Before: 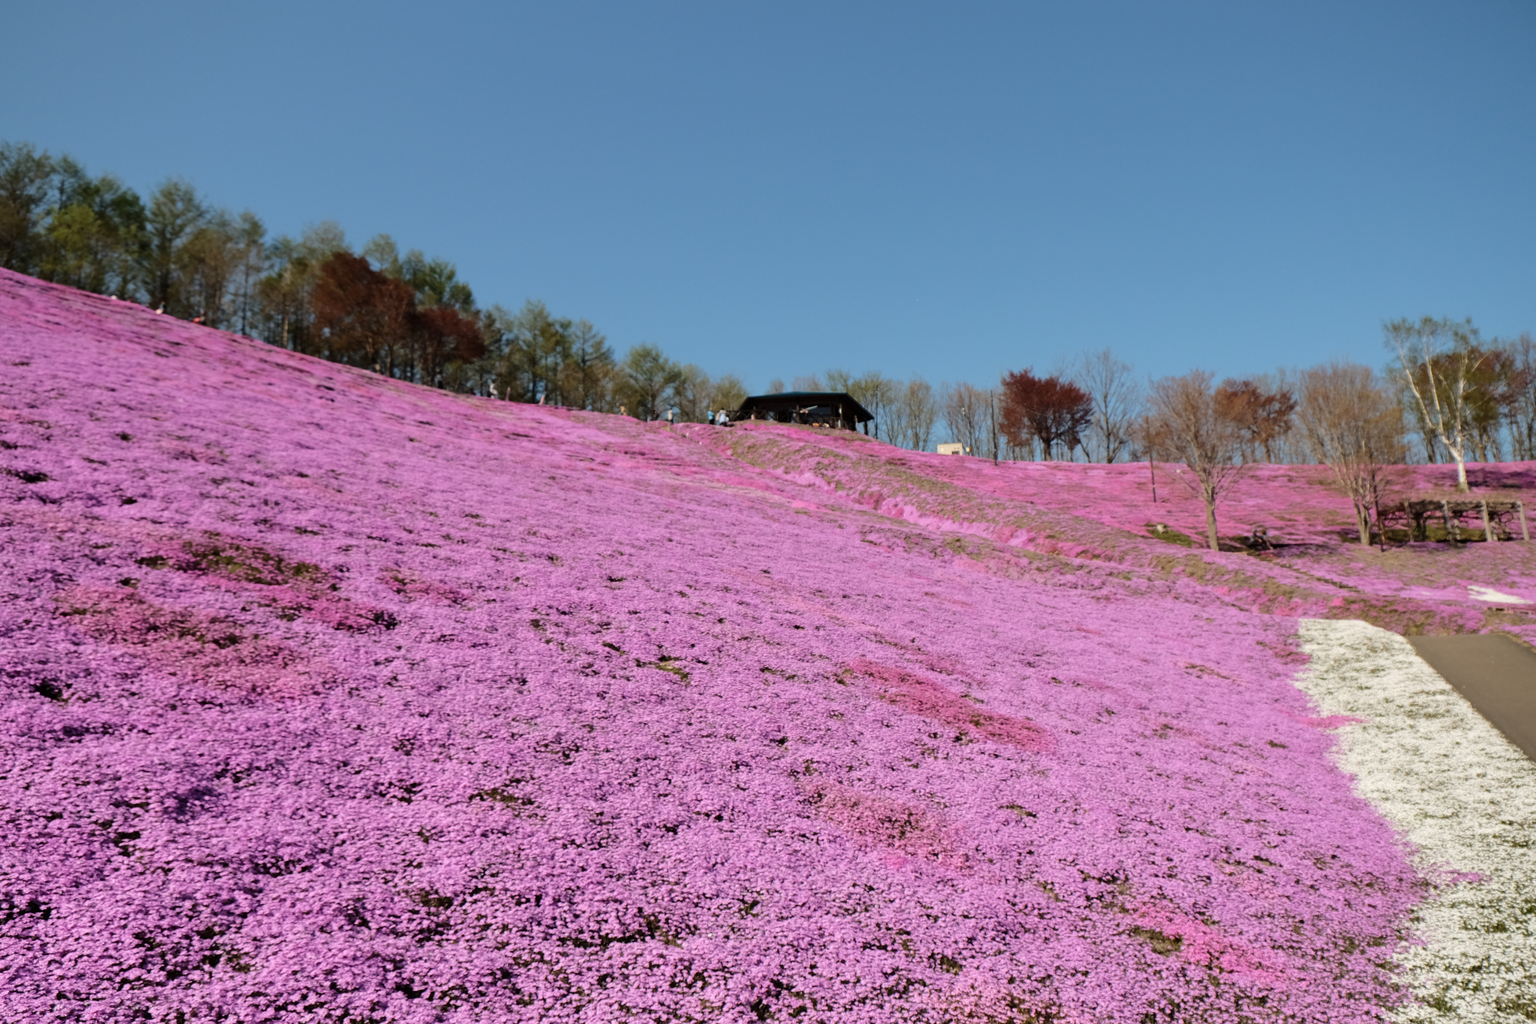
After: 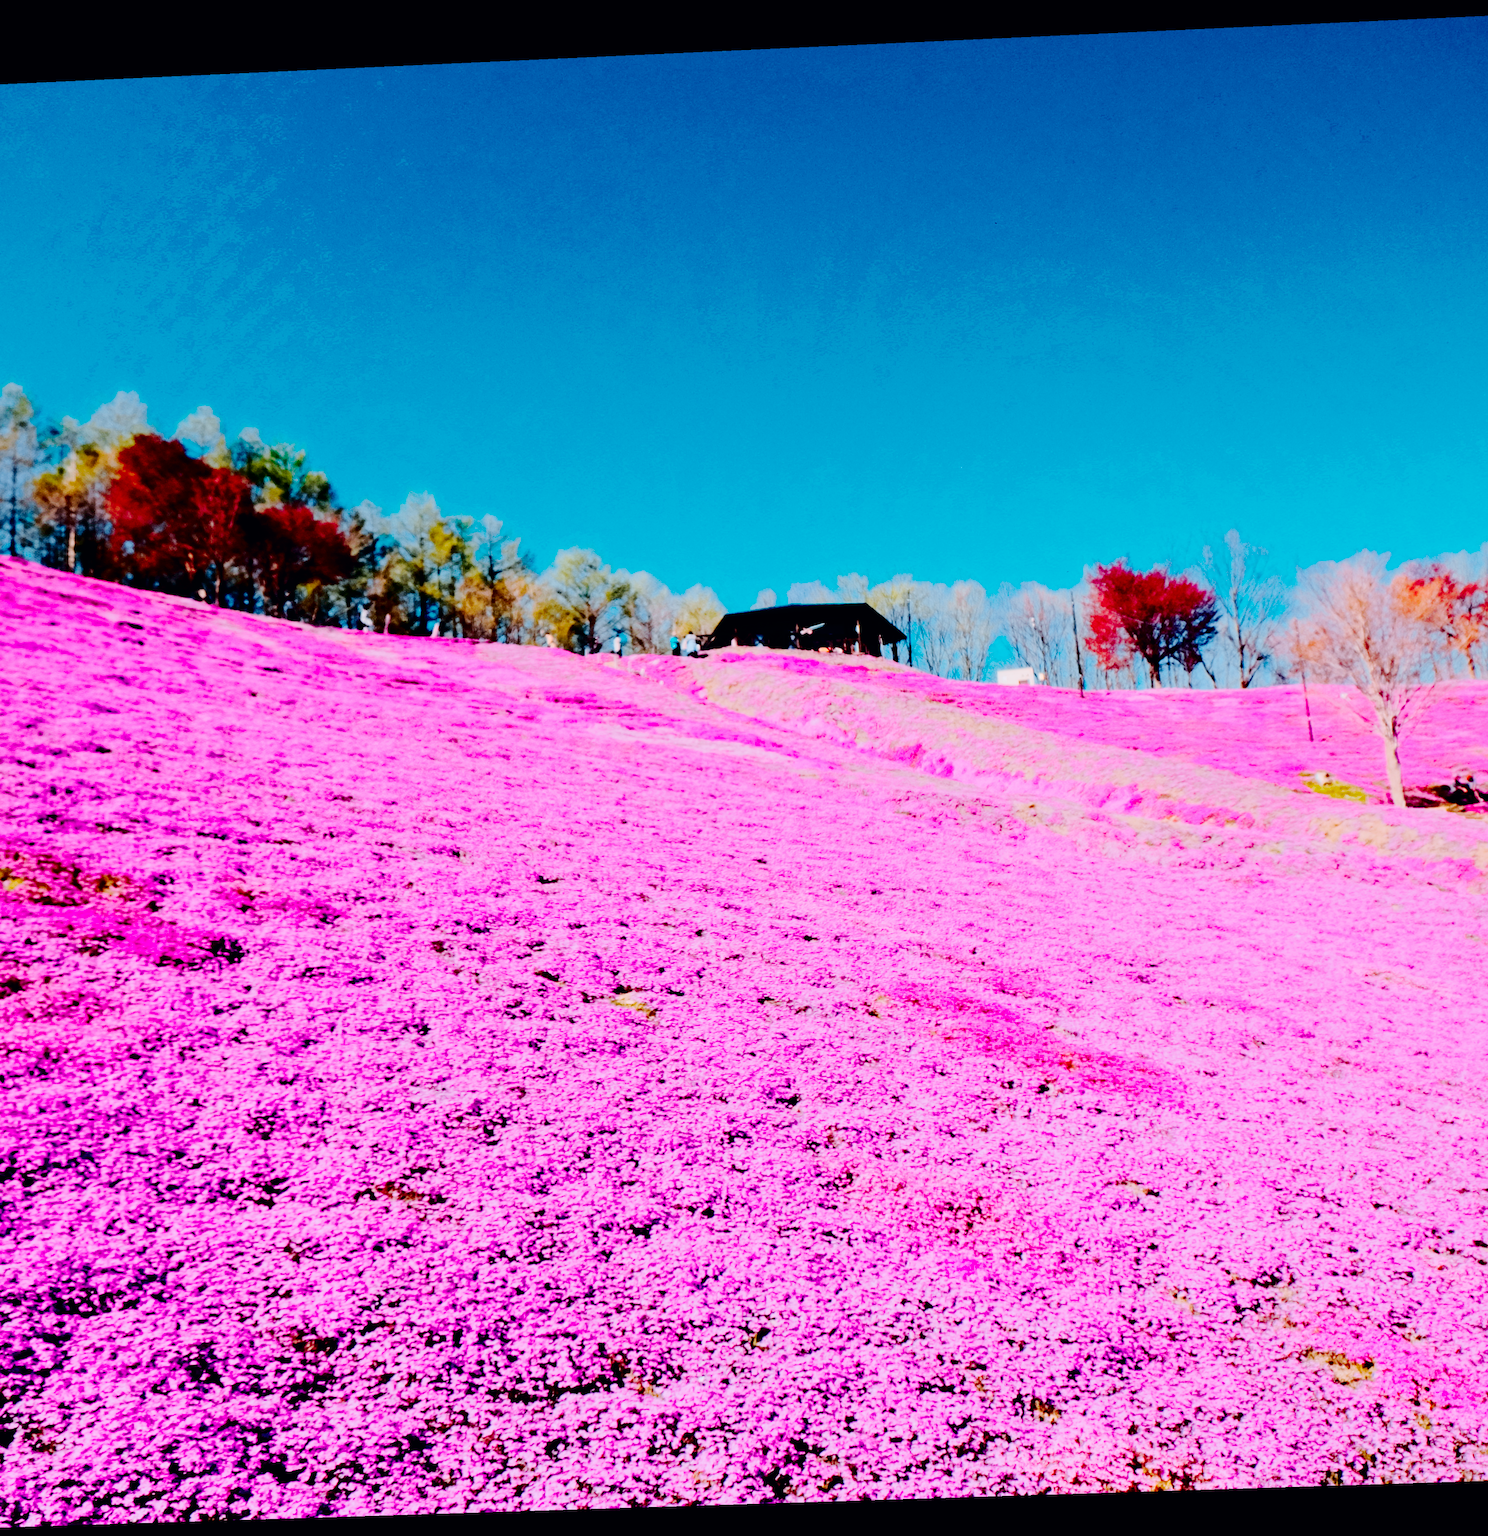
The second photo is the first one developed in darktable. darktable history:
base curve: curves: ch0 [(0, 0) (0.036, 0.01) (0.123, 0.254) (0.258, 0.504) (0.507, 0.748) (1, 1)], preserve colors none
color calibration: output R [1.422, -0.35, -0.252, 0], output G [-0.238, 1.259, -0.084, 0], output B [-0.081, -0.196, 1.58, 0], output brightness [0.49, 0.671, -0.57, 0], illuminant same as pipeline (D50), adaptation none (bypass), saturation algorithm version 1 (2020)
crop: left 15.419%, right 17.914%
rotate and perspective: rotation -2.22°, lens shift (horizontal) -0.022, automatic cropping off
tone curve: curves: ch0 [(0, 0) (0.049, 0.01) (0.154, 0.081) (0.491, 0.519) (0.748, 0.765) (1, 0.919)]; ch1 [(0, 0) (0.172, 0.123) (0.317, 0.272) (0.391, 0.424) (0.499, 0.497) (0.531, 0.541) (0.615, 0.608) (0.741, 0.783) (1, 1)]; ch2 [(0, 0) (0.411, 0.424) (0.483, 0.478) (0.546, 0.532) (0.652, 0.633) (1, 1)], color space Lab, independent channels, preserve colors none
